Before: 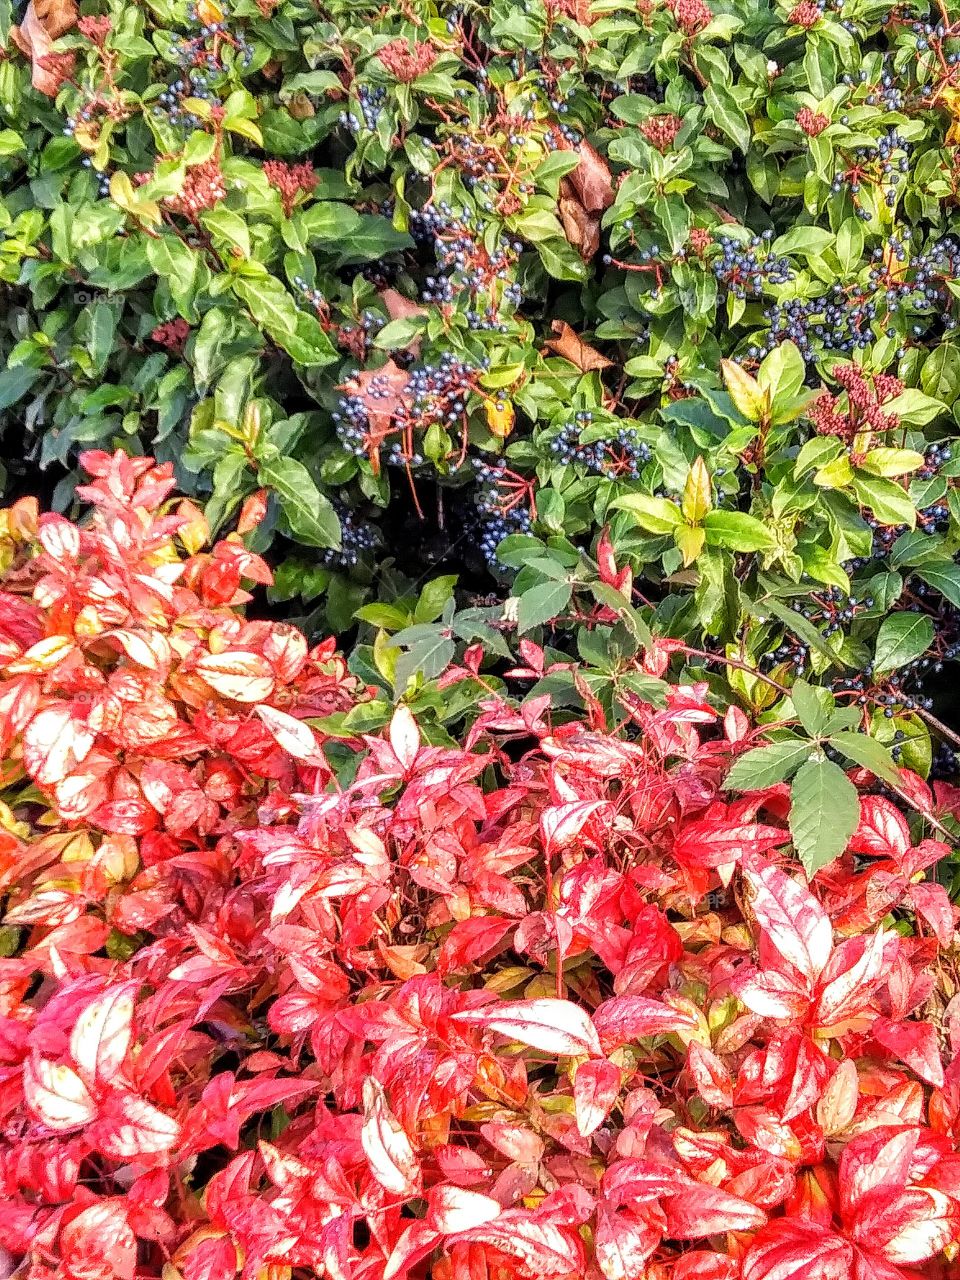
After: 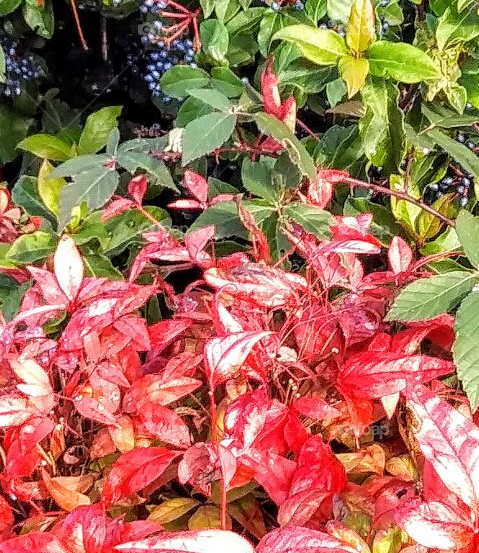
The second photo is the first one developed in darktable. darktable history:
crop: left 35.064%, top 36.673%, right 15%, bottom 20.101%
